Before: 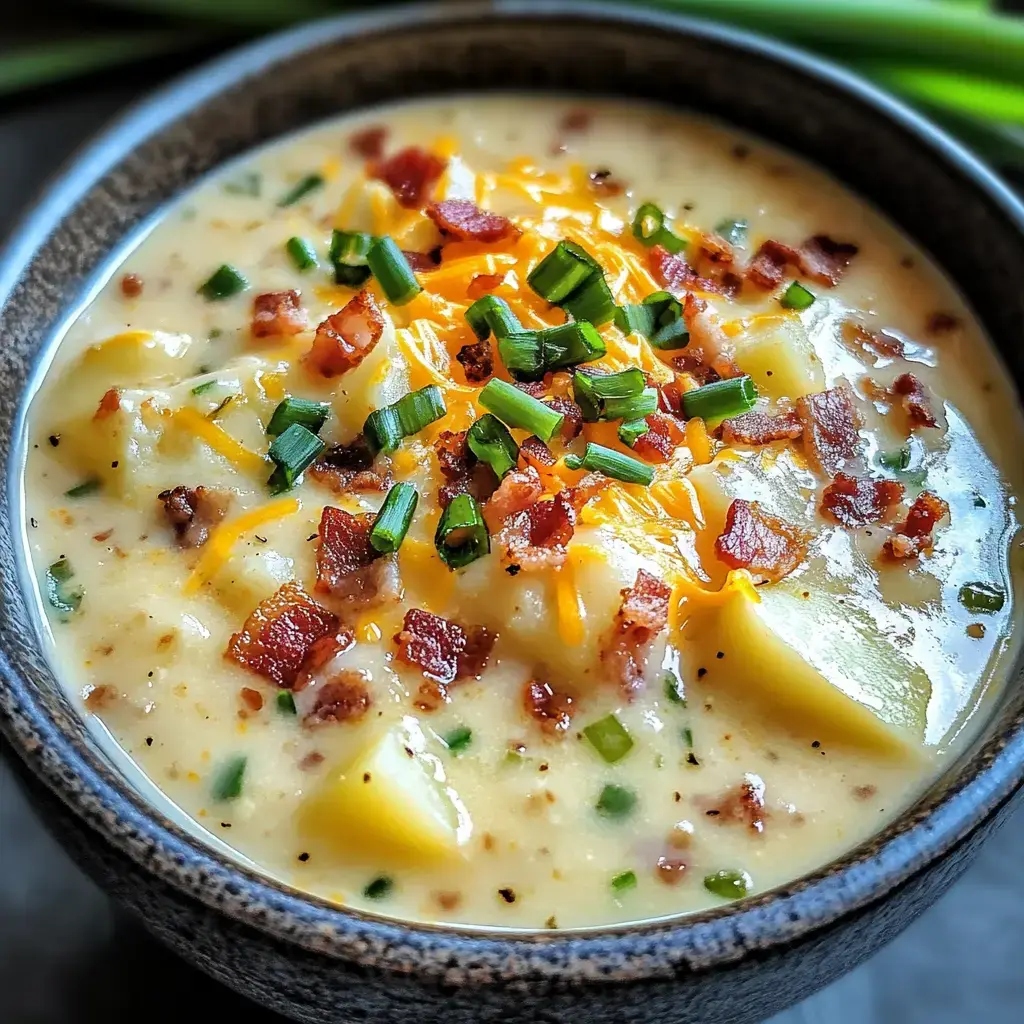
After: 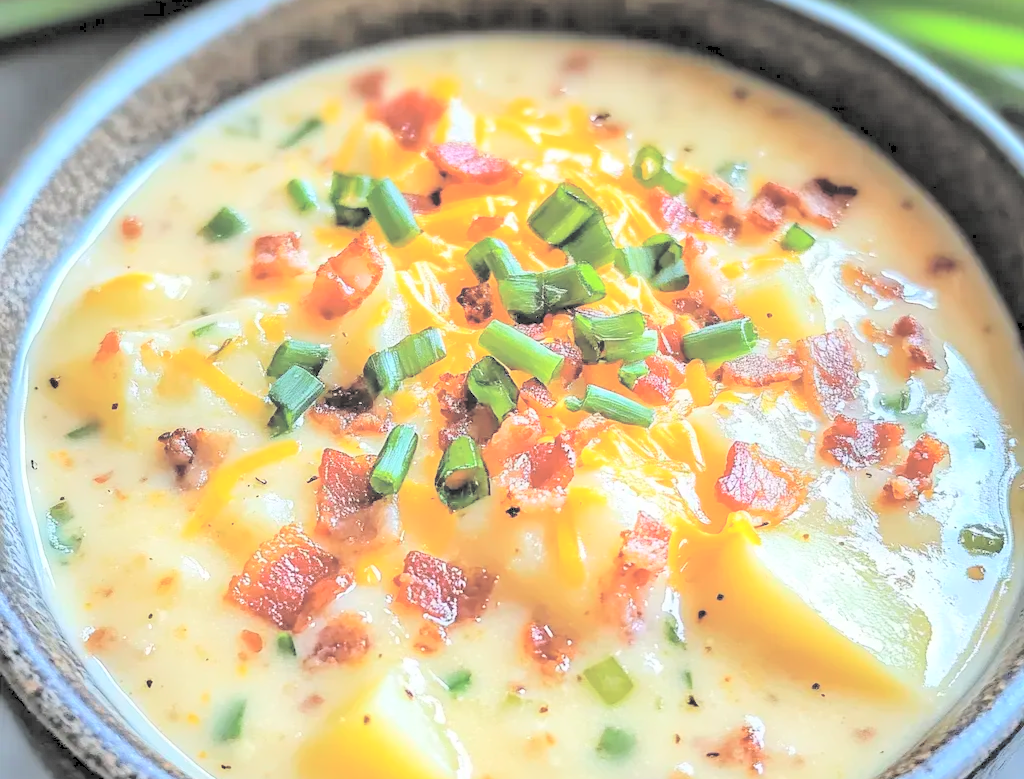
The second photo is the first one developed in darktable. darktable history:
contrast brightness saturation: brightness 0.999
crop: top 5.667%, bottom 18.202%
